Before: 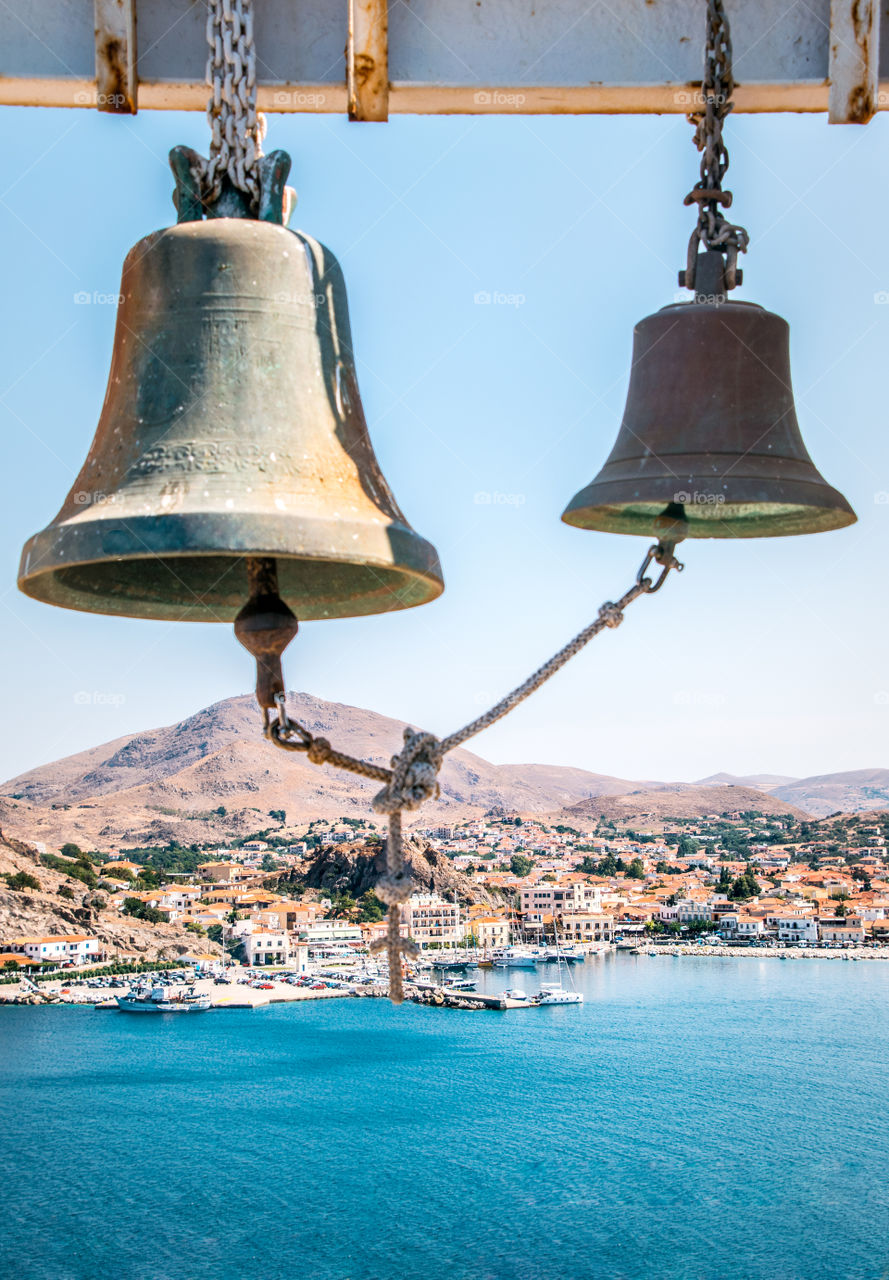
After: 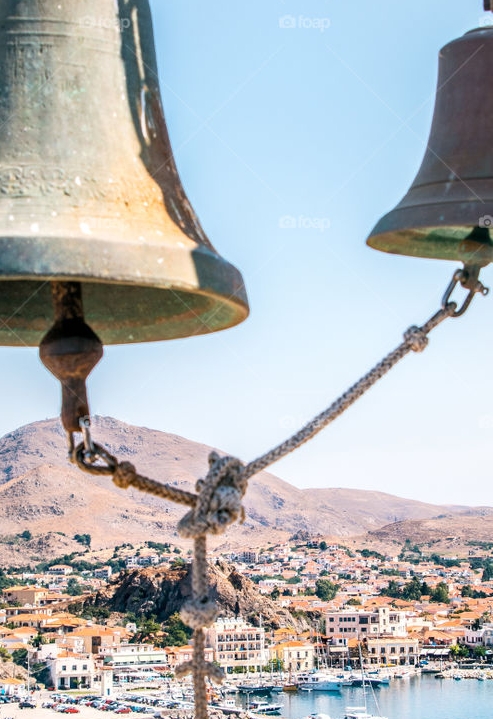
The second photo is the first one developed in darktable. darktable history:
crop and rotate: left 21.966%, top 21.604%, right 22.559%, bottom 22.158%
